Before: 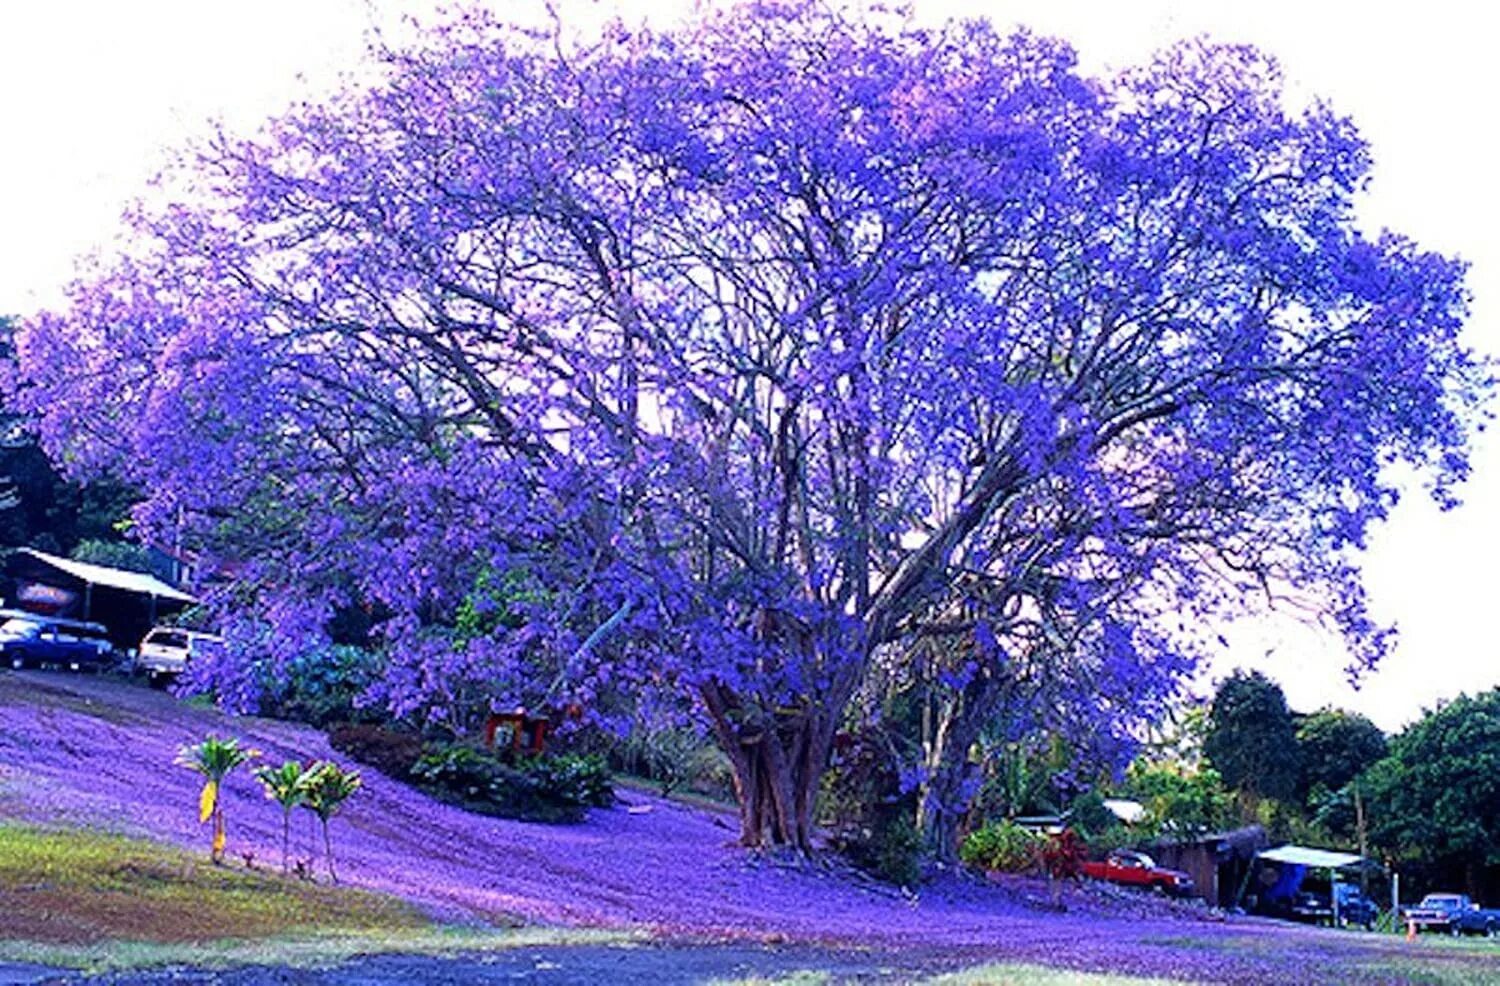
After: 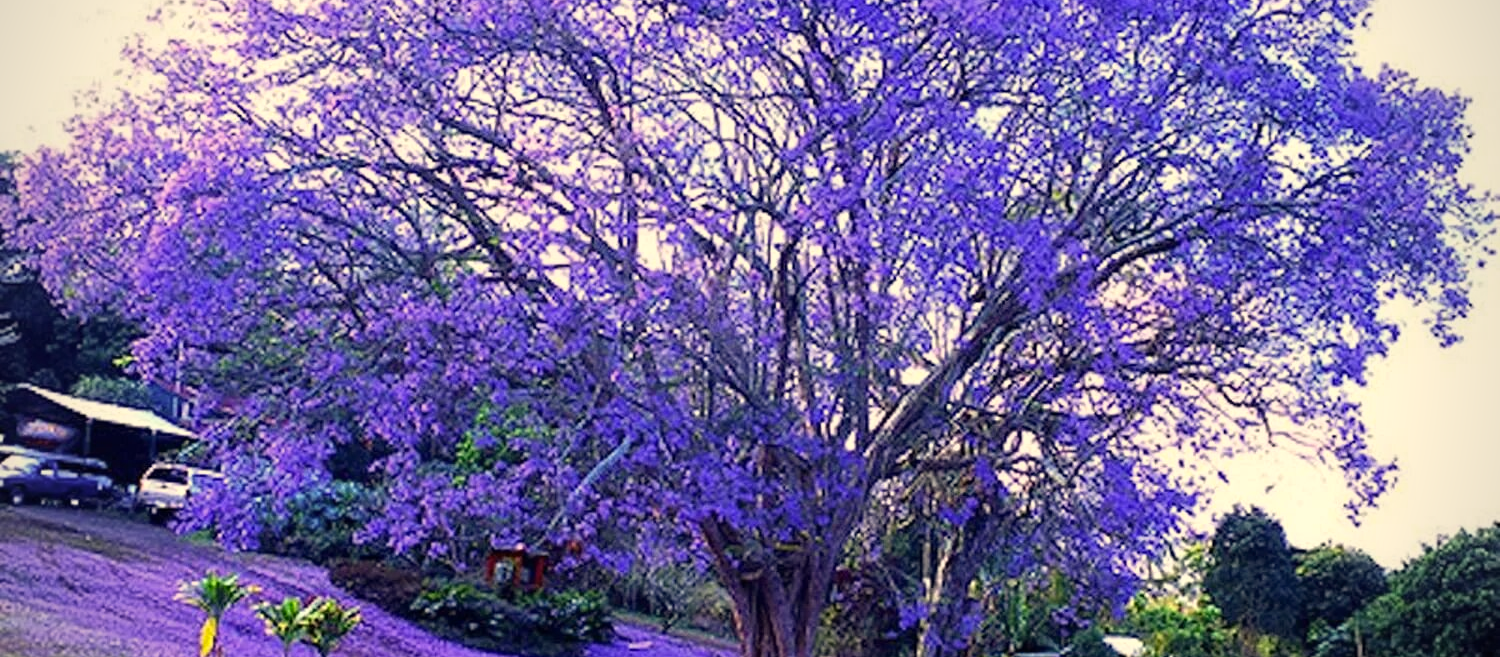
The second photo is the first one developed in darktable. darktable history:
vignetting: on, module defaults
color correction: highlights a* 1.37, highlights b* 18.26
crop: top 16.641%, bottom 16.716%
